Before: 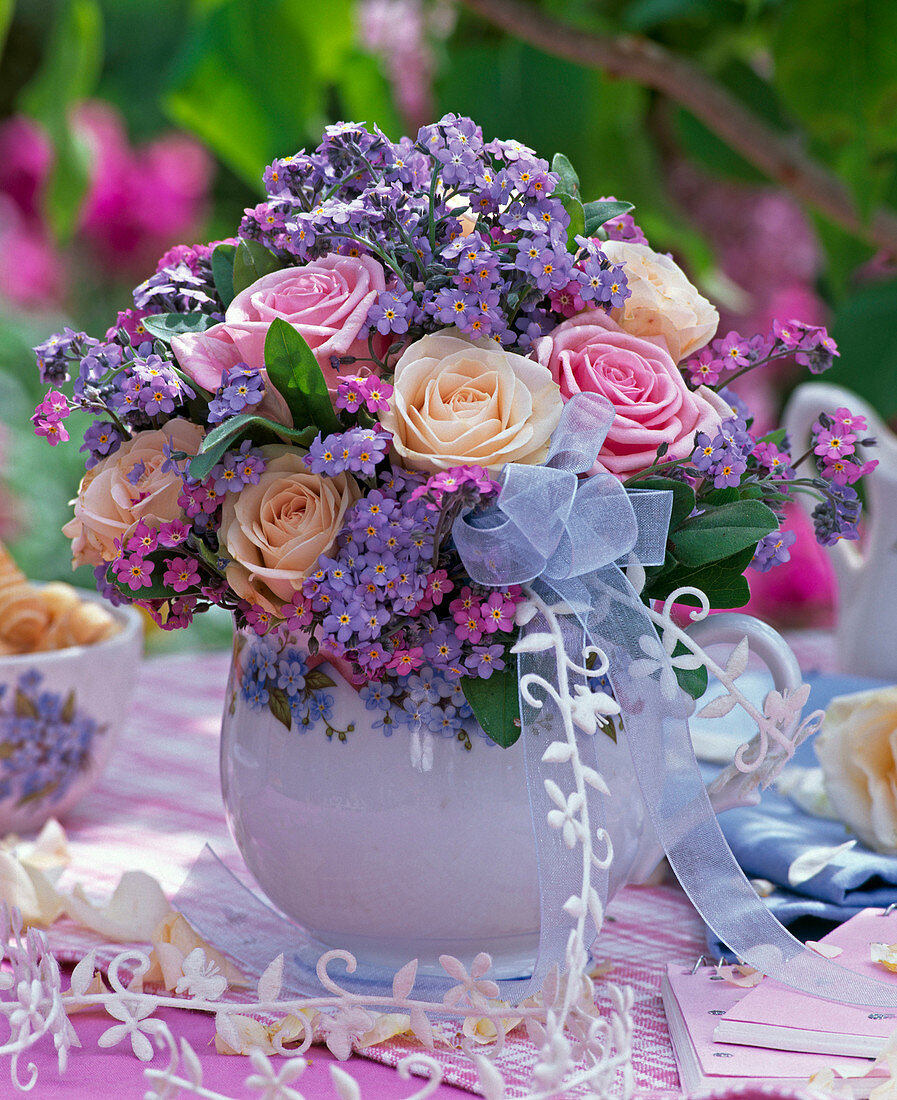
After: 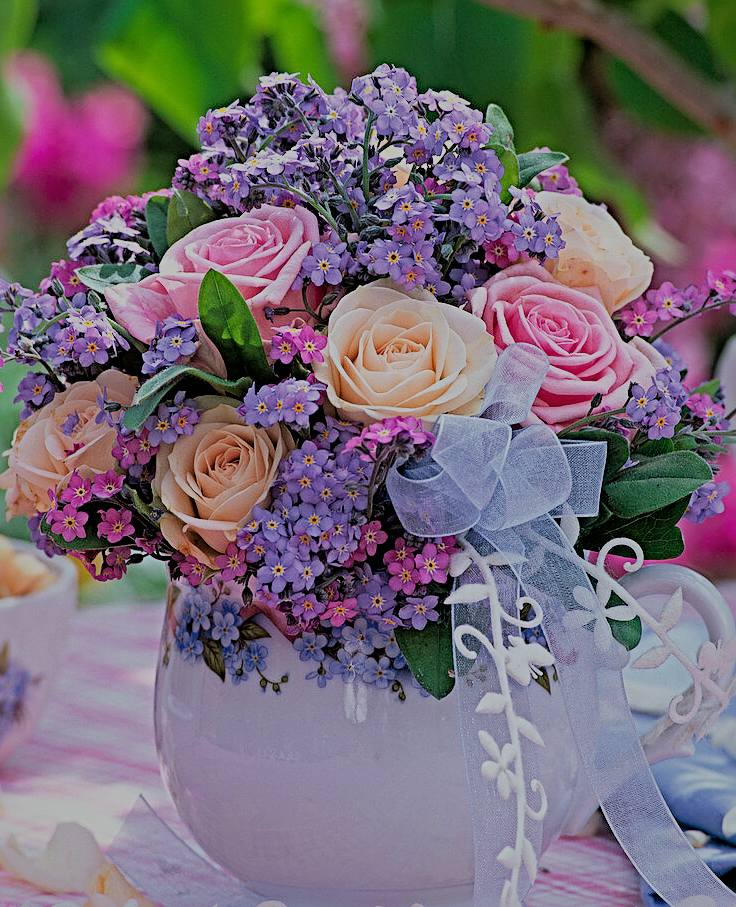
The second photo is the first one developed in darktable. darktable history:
sharpen: radius 3.96
shadows and highlights: highlights -59.96
filmic rgb: black relative exposure -6.17 EV, white relative exposure 6.95 EV, hardness 2.27
crop and rotate: left 7.398%, top 4.498%, right 10.518%, bottom 12.968%
